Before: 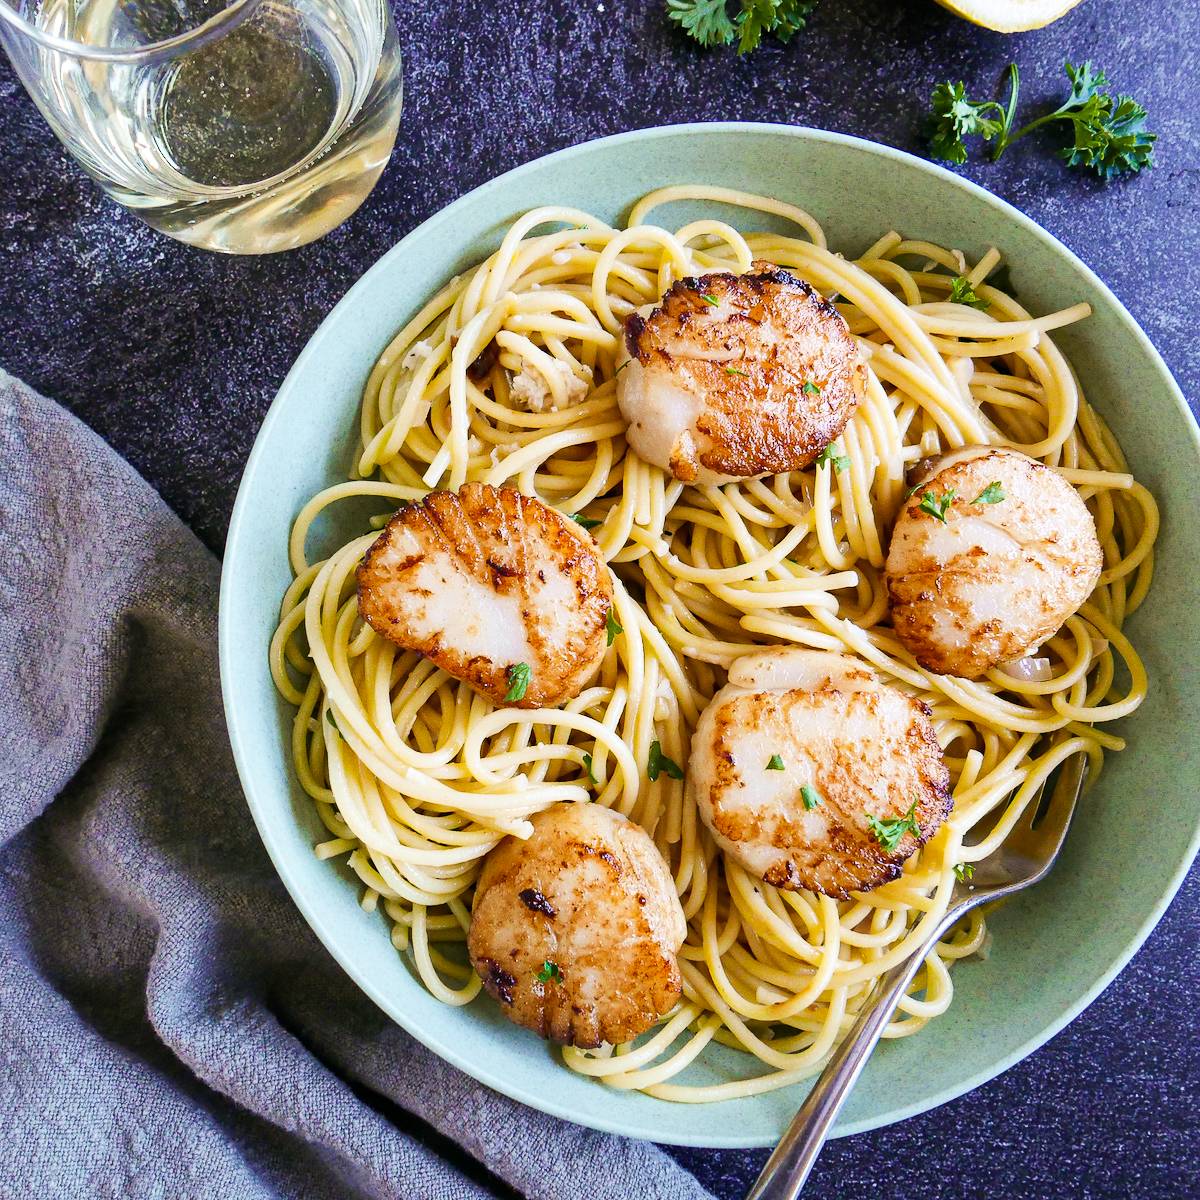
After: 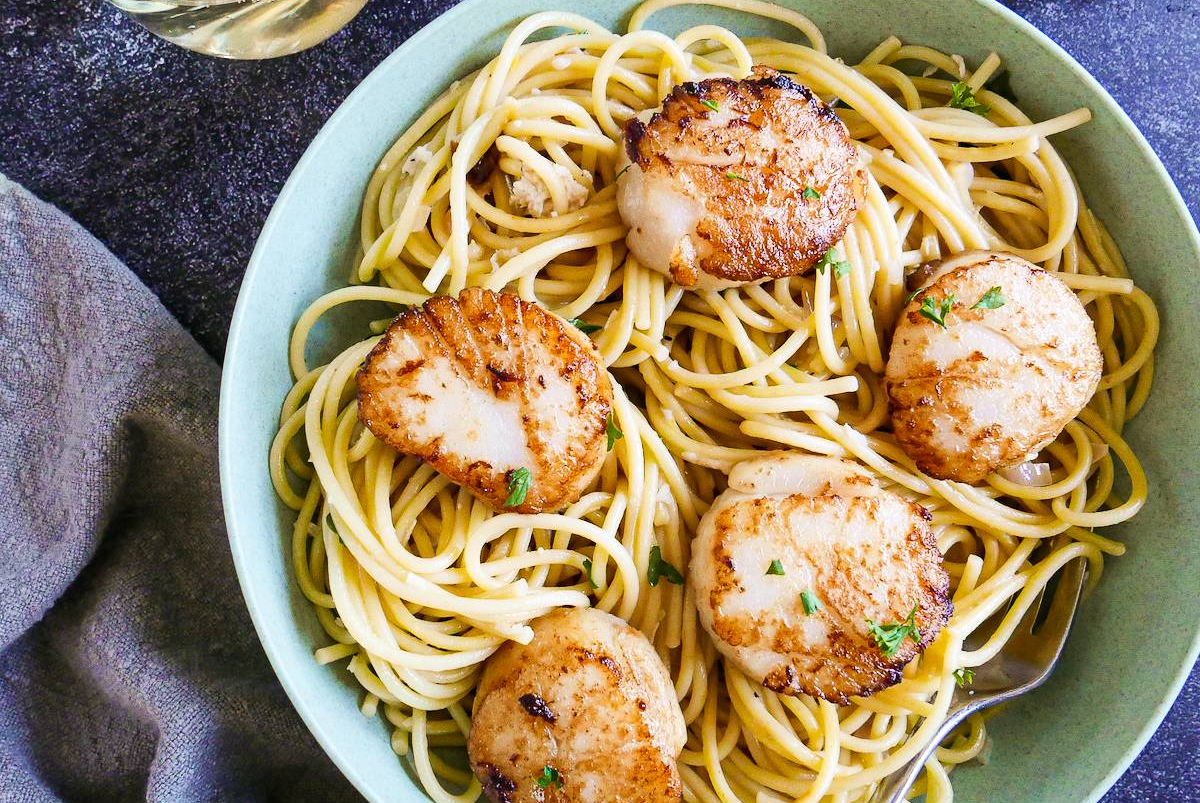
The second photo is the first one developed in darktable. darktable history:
crop: top 16.288%, bottom 16.732%
